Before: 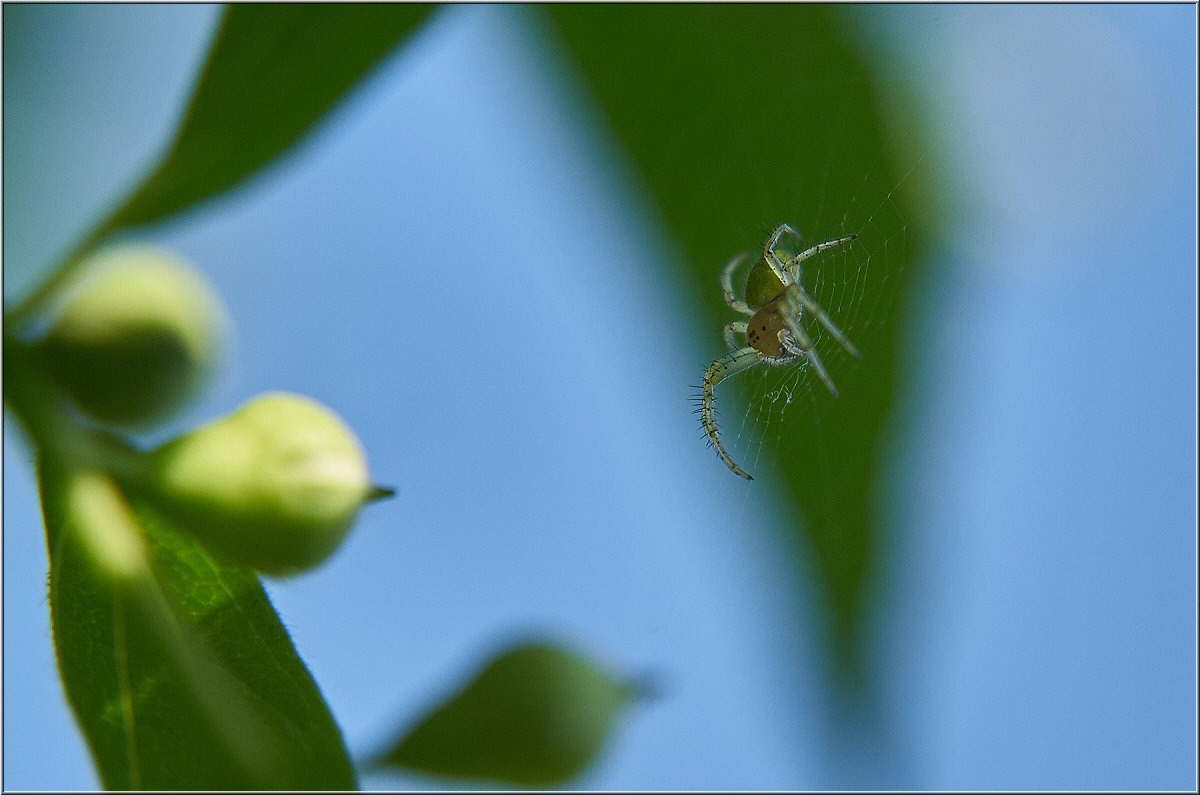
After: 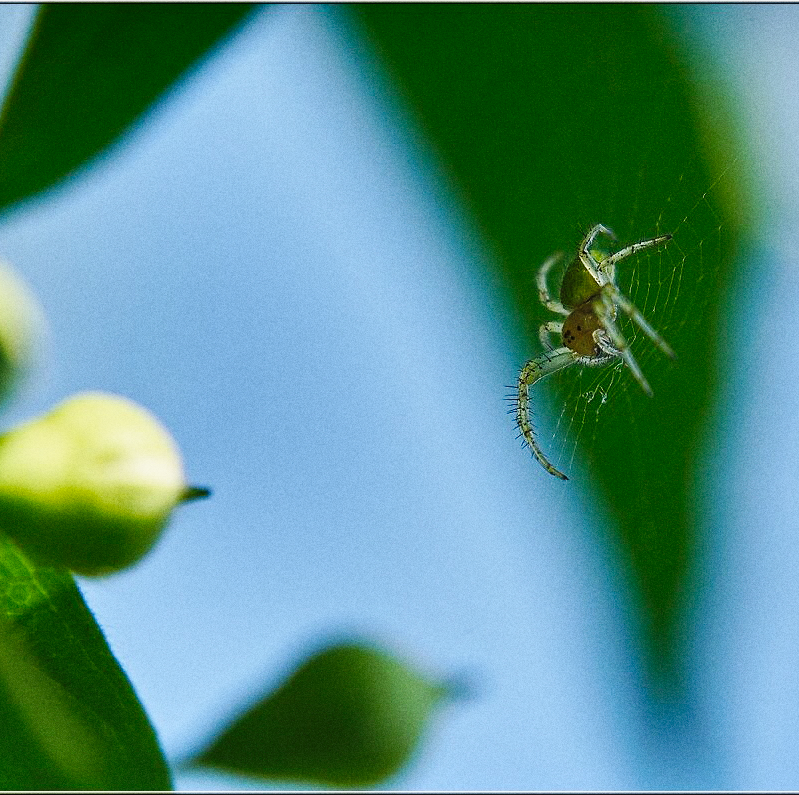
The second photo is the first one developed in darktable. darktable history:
crop: left 15.419%, right 17.914%
shadows and highlights: soften with gaussian
grain: coarseness 0.47 ISO
base curve: curves: ch0 [(0, 0) (0.036, 0.025) (0.121, 0.166) (0.206, 0.329) (0.605, 0.79) (1, 1)], preserve colors none
exposure: compensate highlight preservation false
